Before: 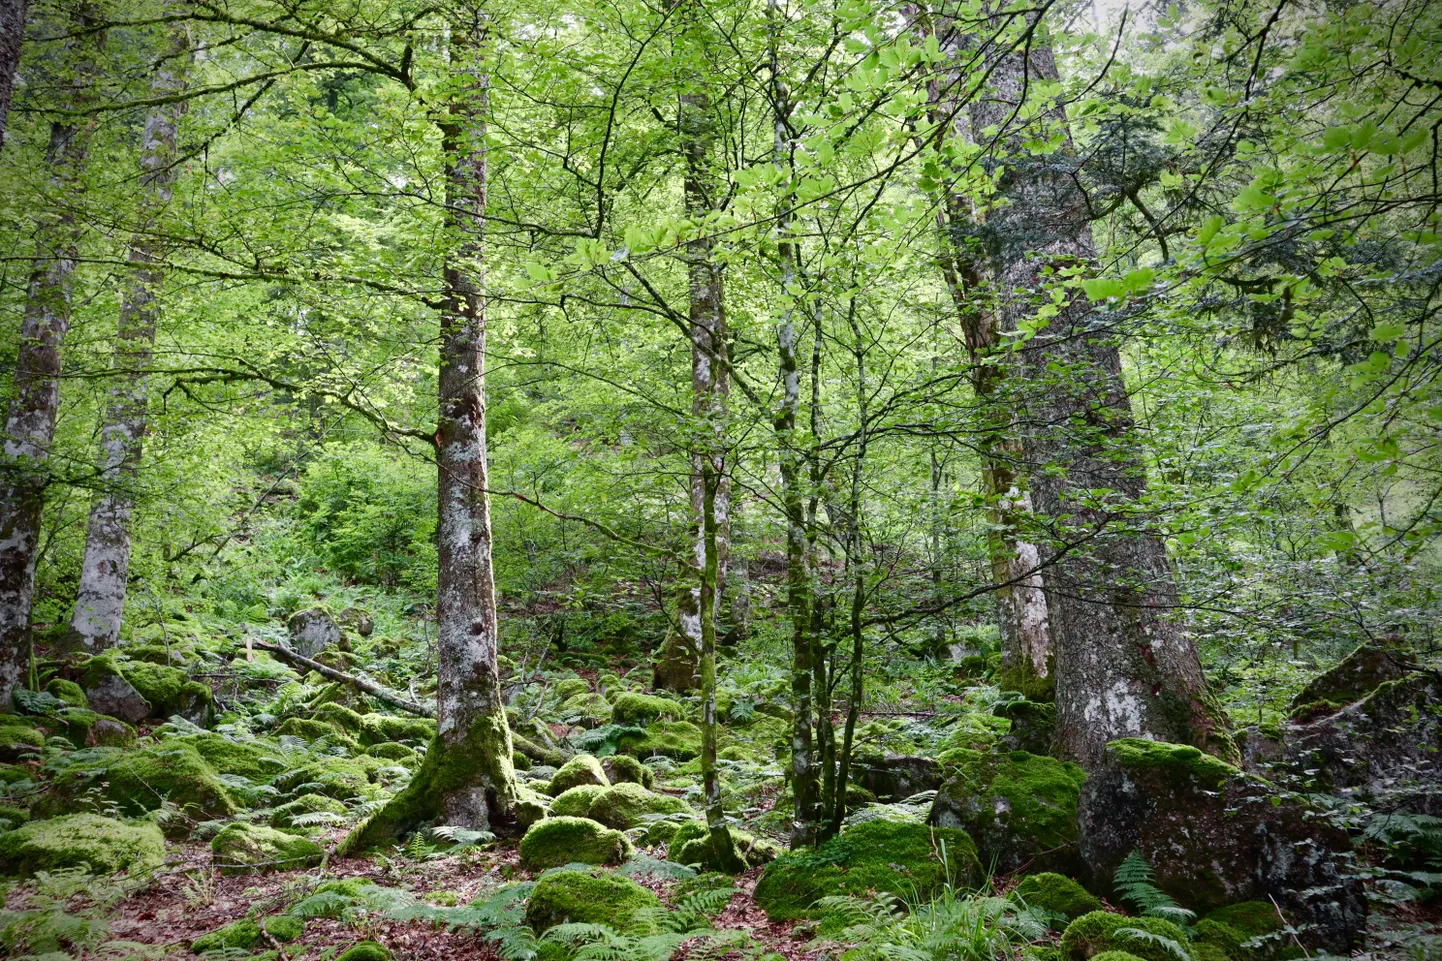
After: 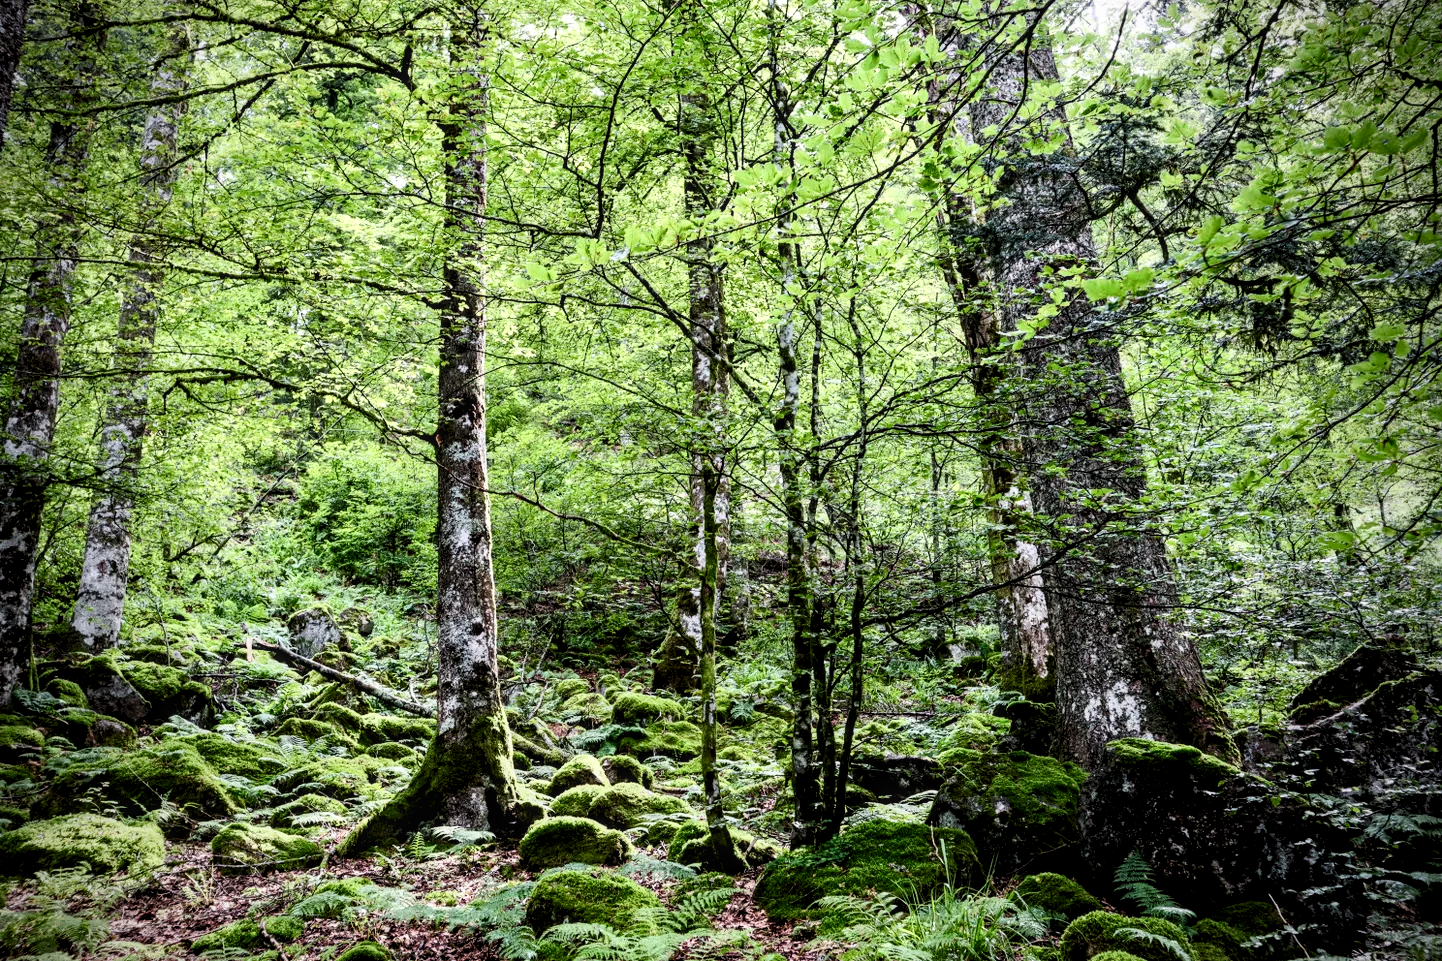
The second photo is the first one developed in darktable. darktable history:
levels: black 0.095%, levels [0.073, 0.497, 0.972]
local contrast: on, module defaults
contrast brightness saturation: contrast 0.295
